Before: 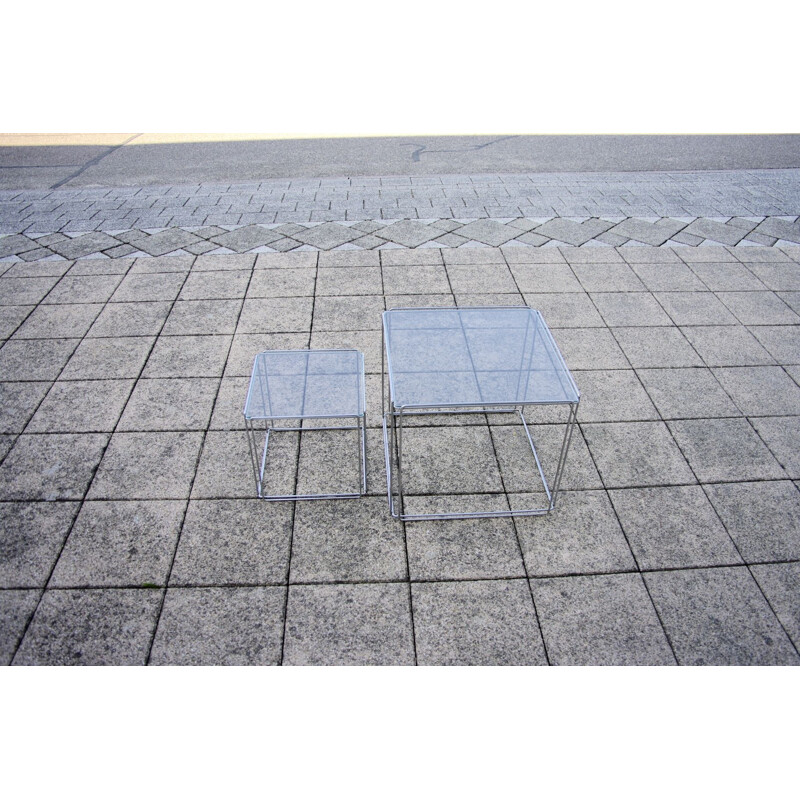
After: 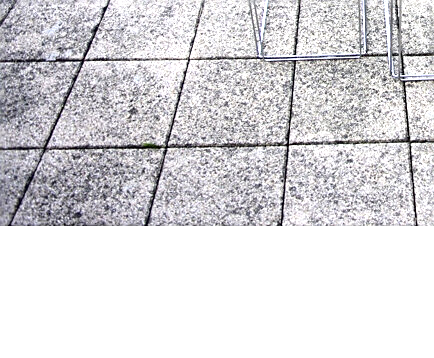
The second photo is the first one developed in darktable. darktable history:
crop and rotate: top 55.018%, right 45.702%, bottom 0.168%
contrast brightness saturation: saturation -0.069
sharpen: on, module defaults
exposure: black level correction 0, exposure 1.2 EV, compensate highlight preservation false
